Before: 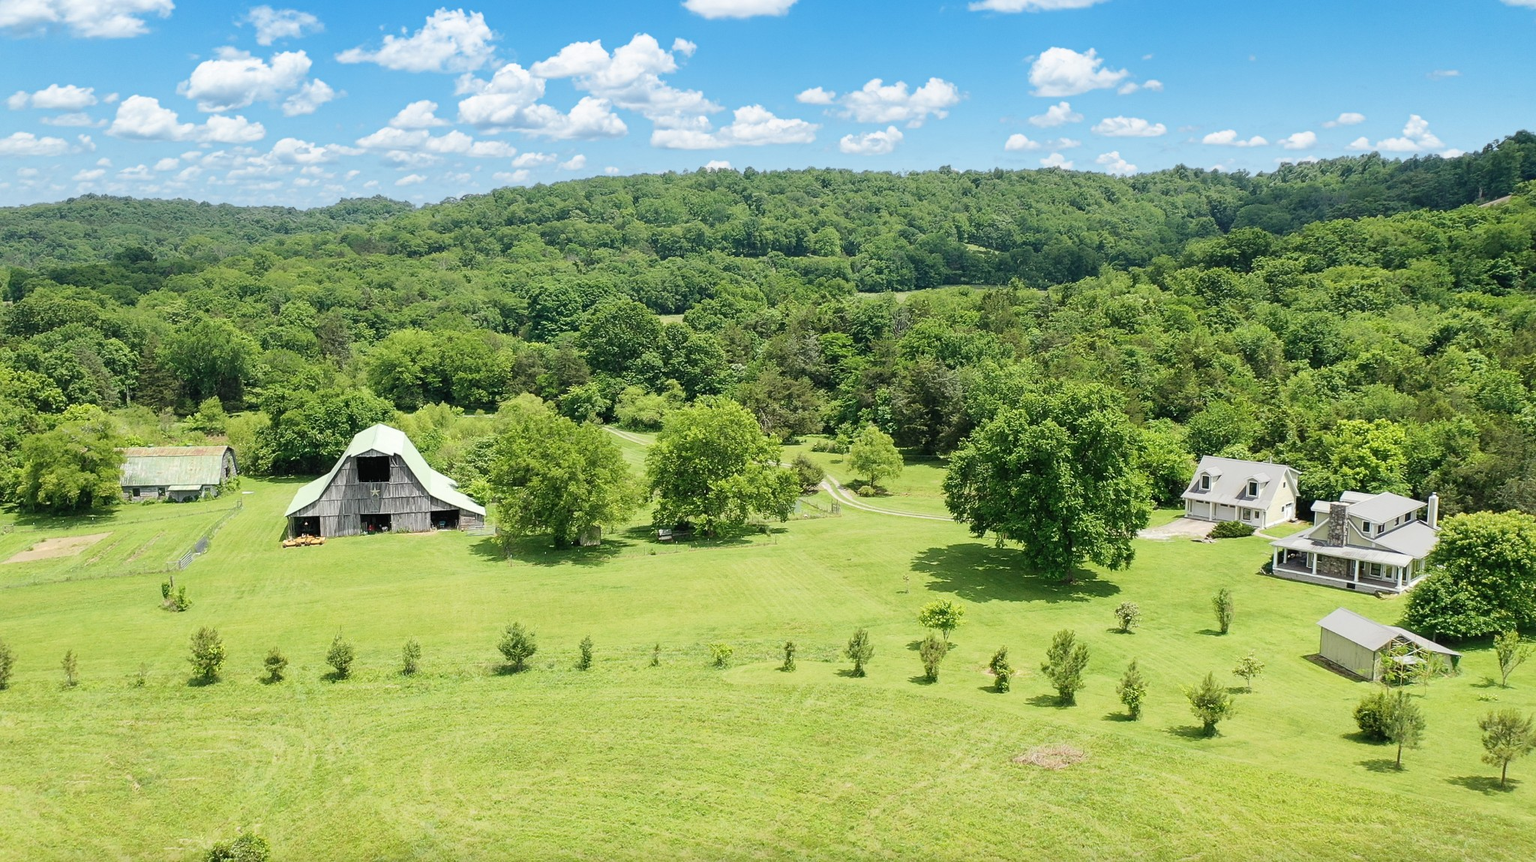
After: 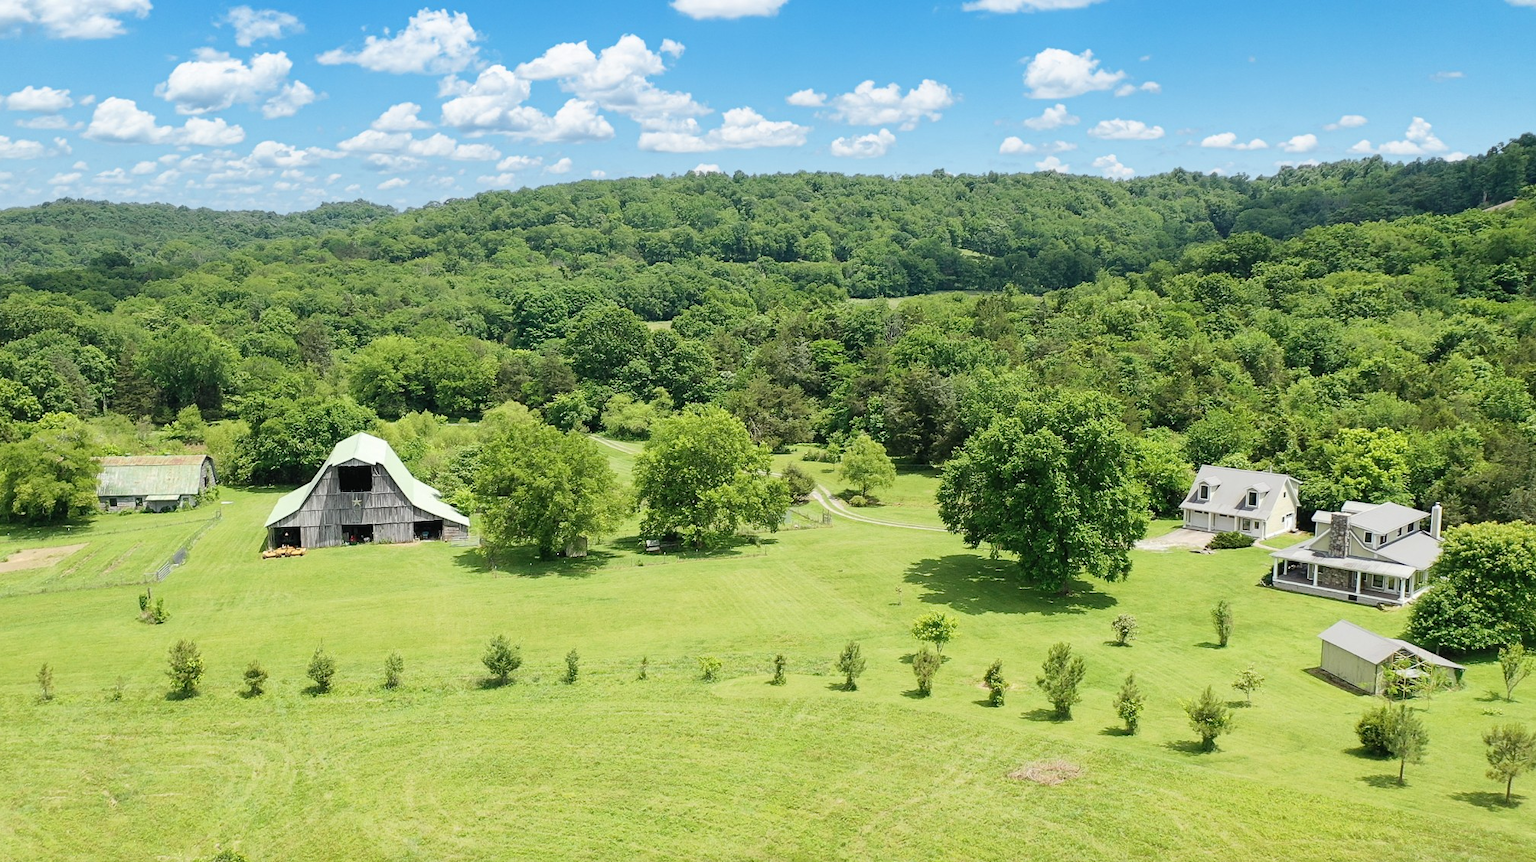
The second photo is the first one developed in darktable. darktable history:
crop: left 1.691%, right 0.279%, bottom 1.848%
